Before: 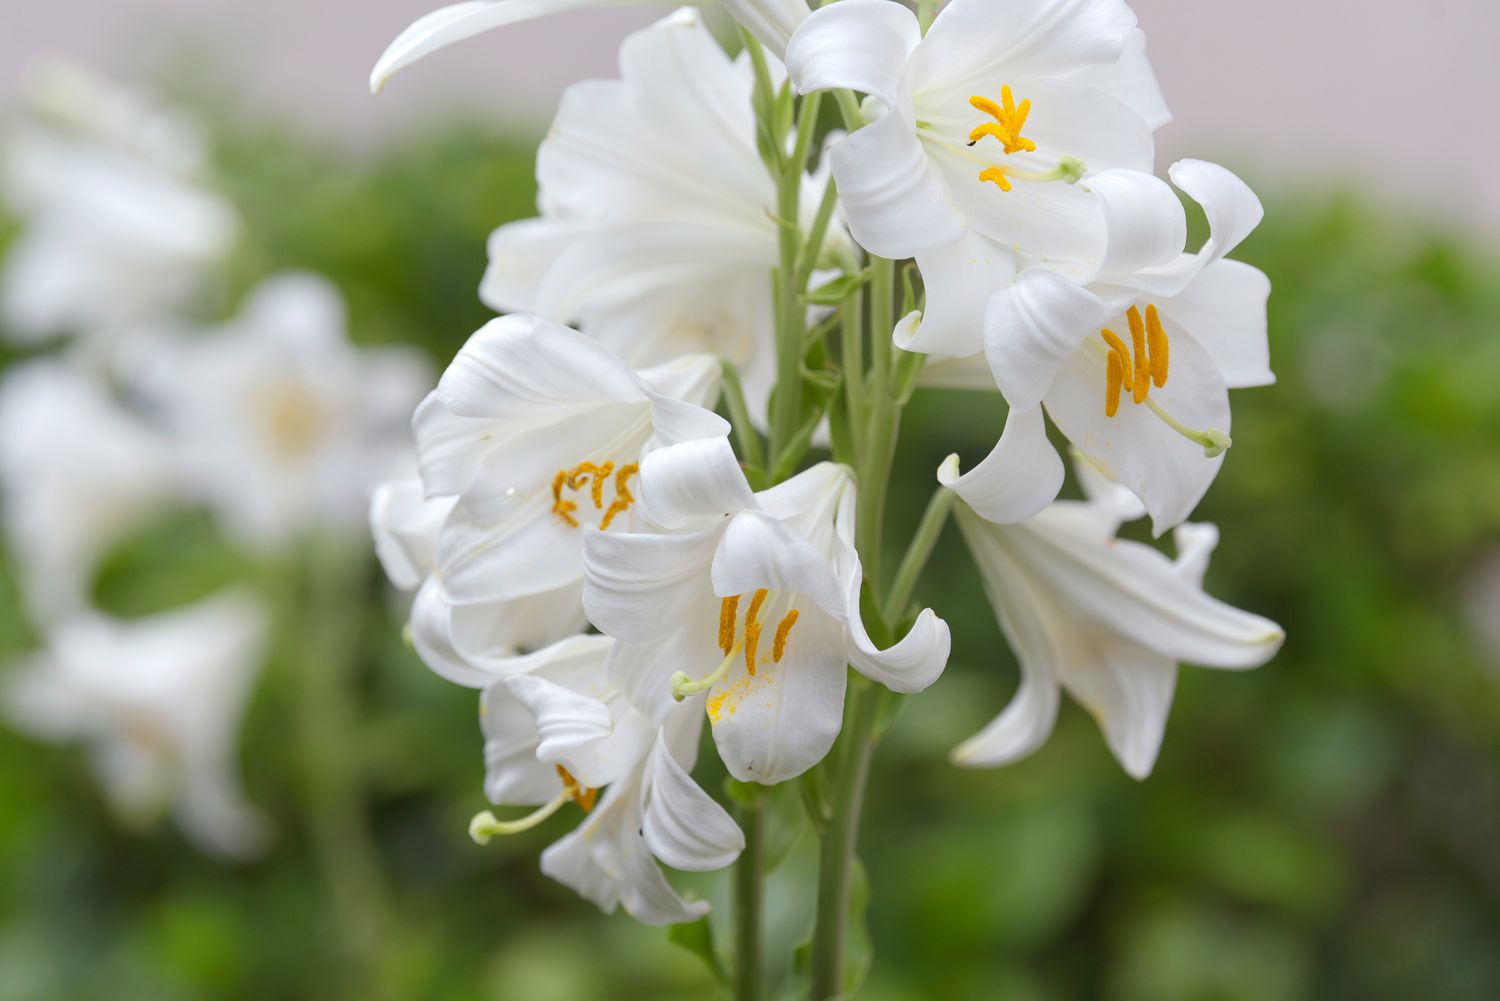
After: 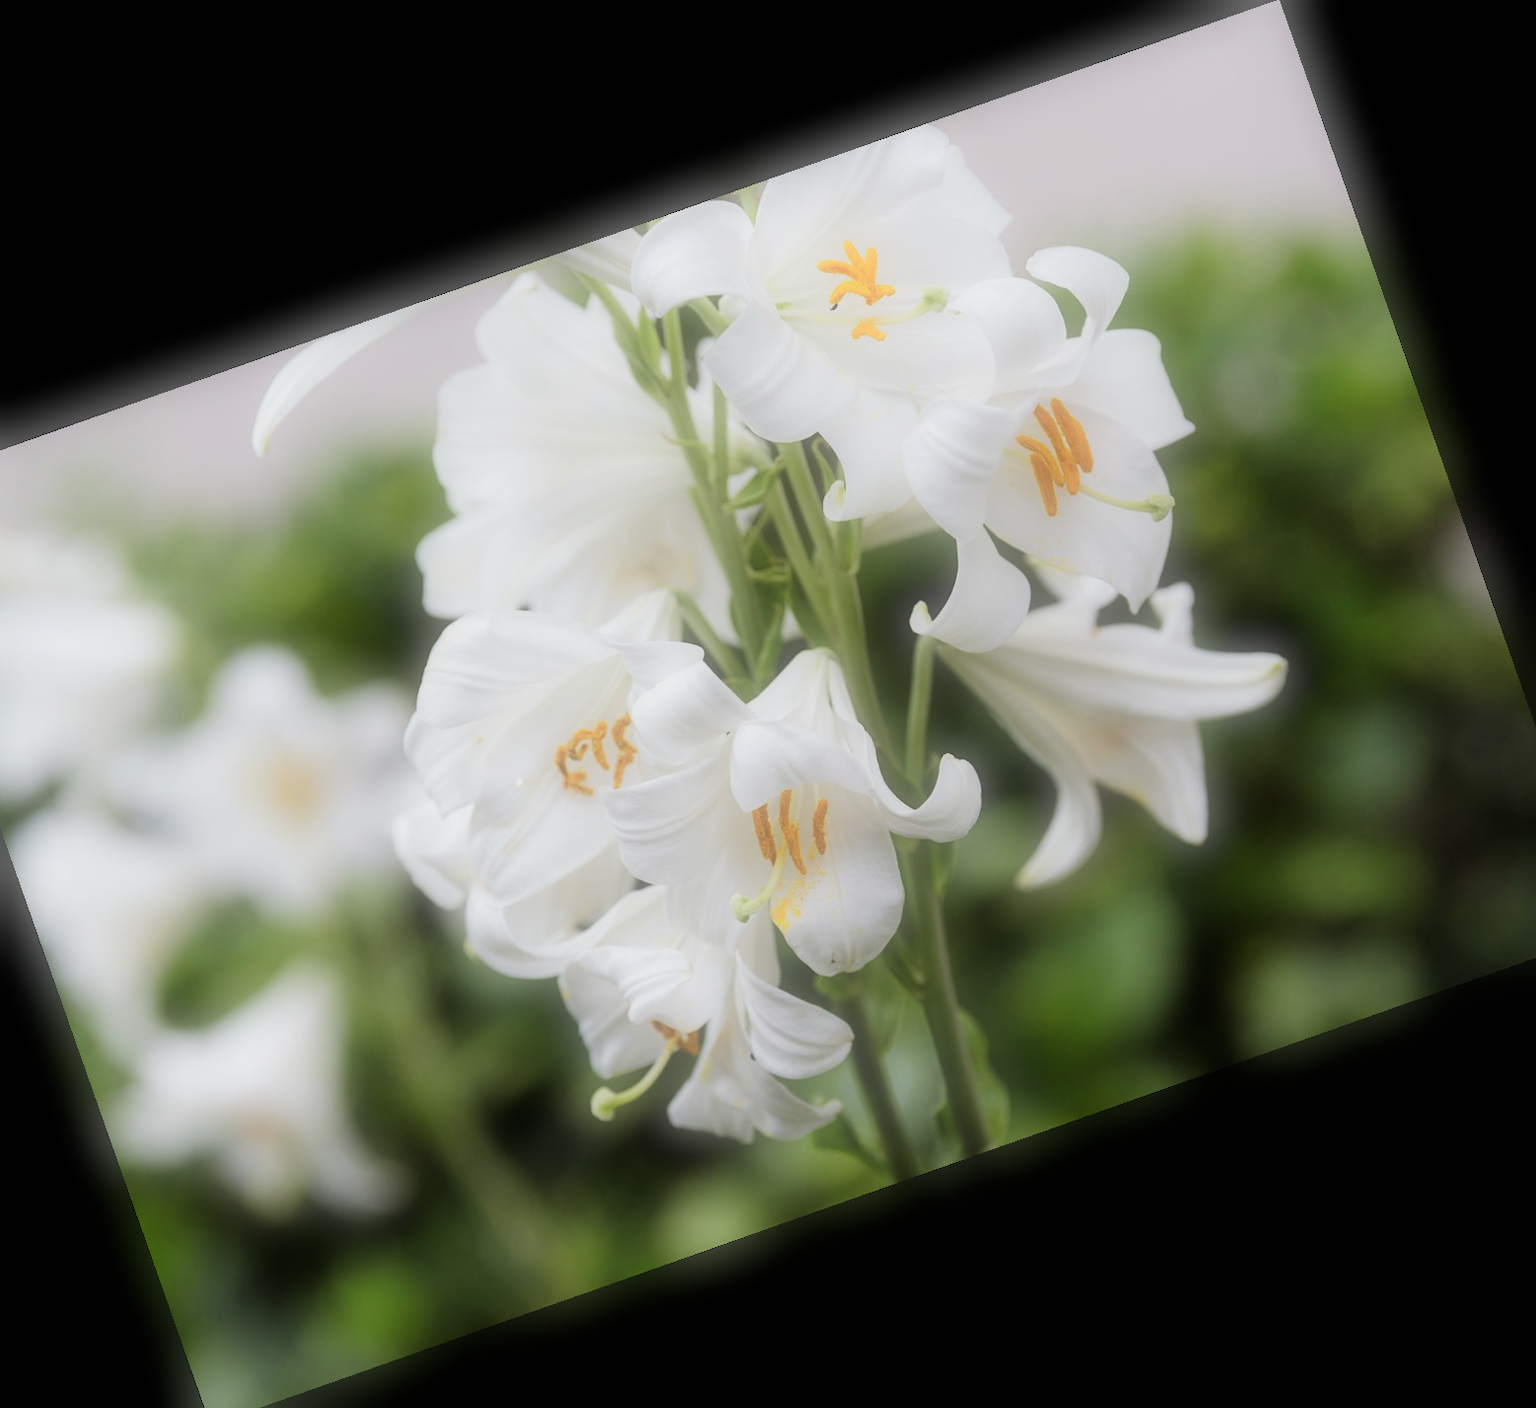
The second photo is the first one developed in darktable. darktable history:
soften: size 60.24%, saturation 65.46%, brightness 0.506 EV, mix 25.7%
crop and rotate: angle 19.43°, left 6.812%, right 4.125%, bottom 1.087%
filmic rgb: black relative exposure -5 EV, hardness 2.88, contrast 1.4, highlights saturation mix -30%
